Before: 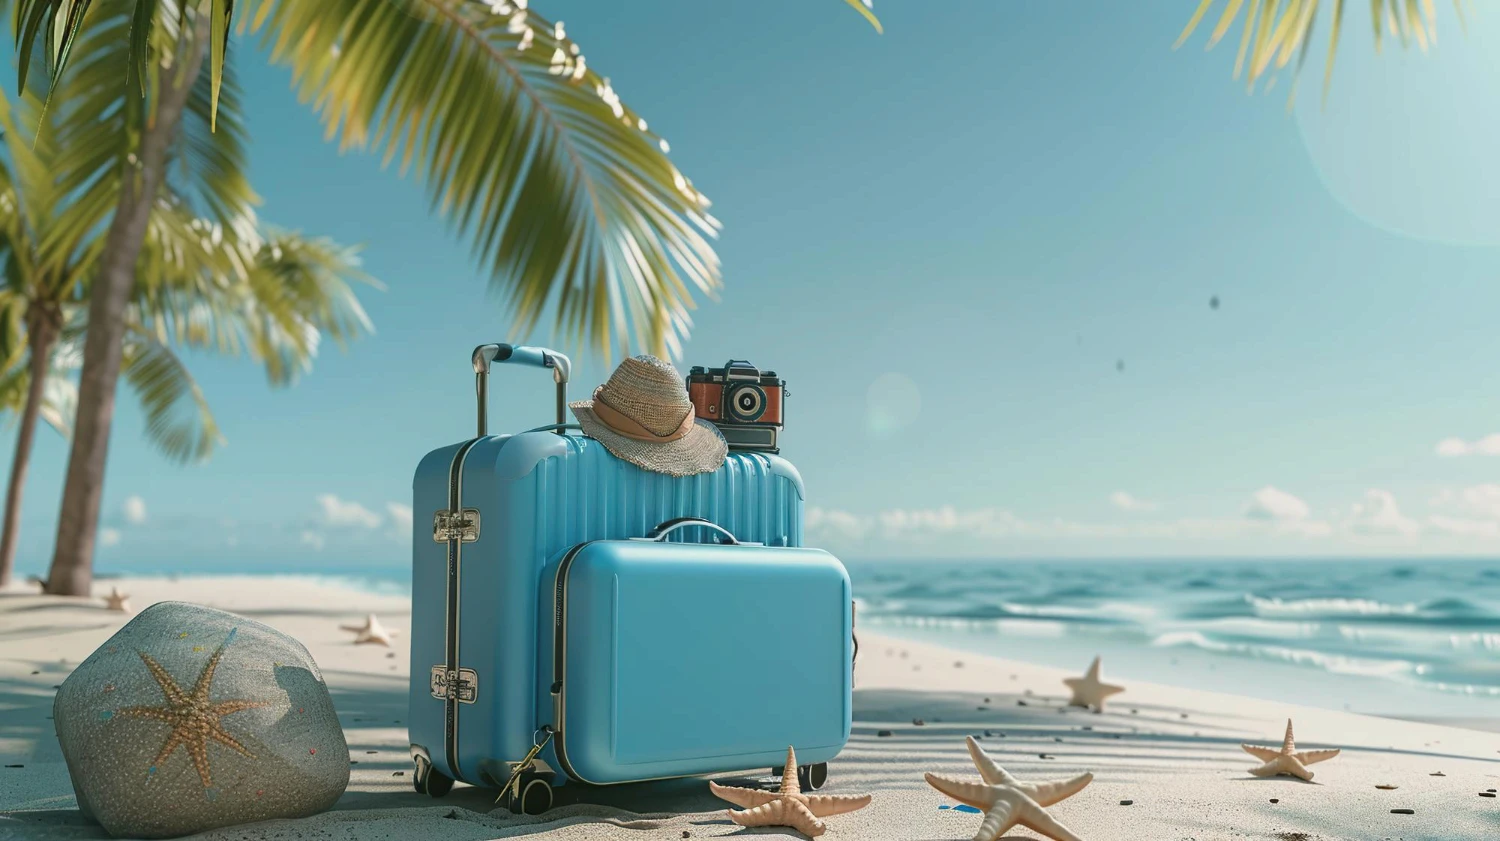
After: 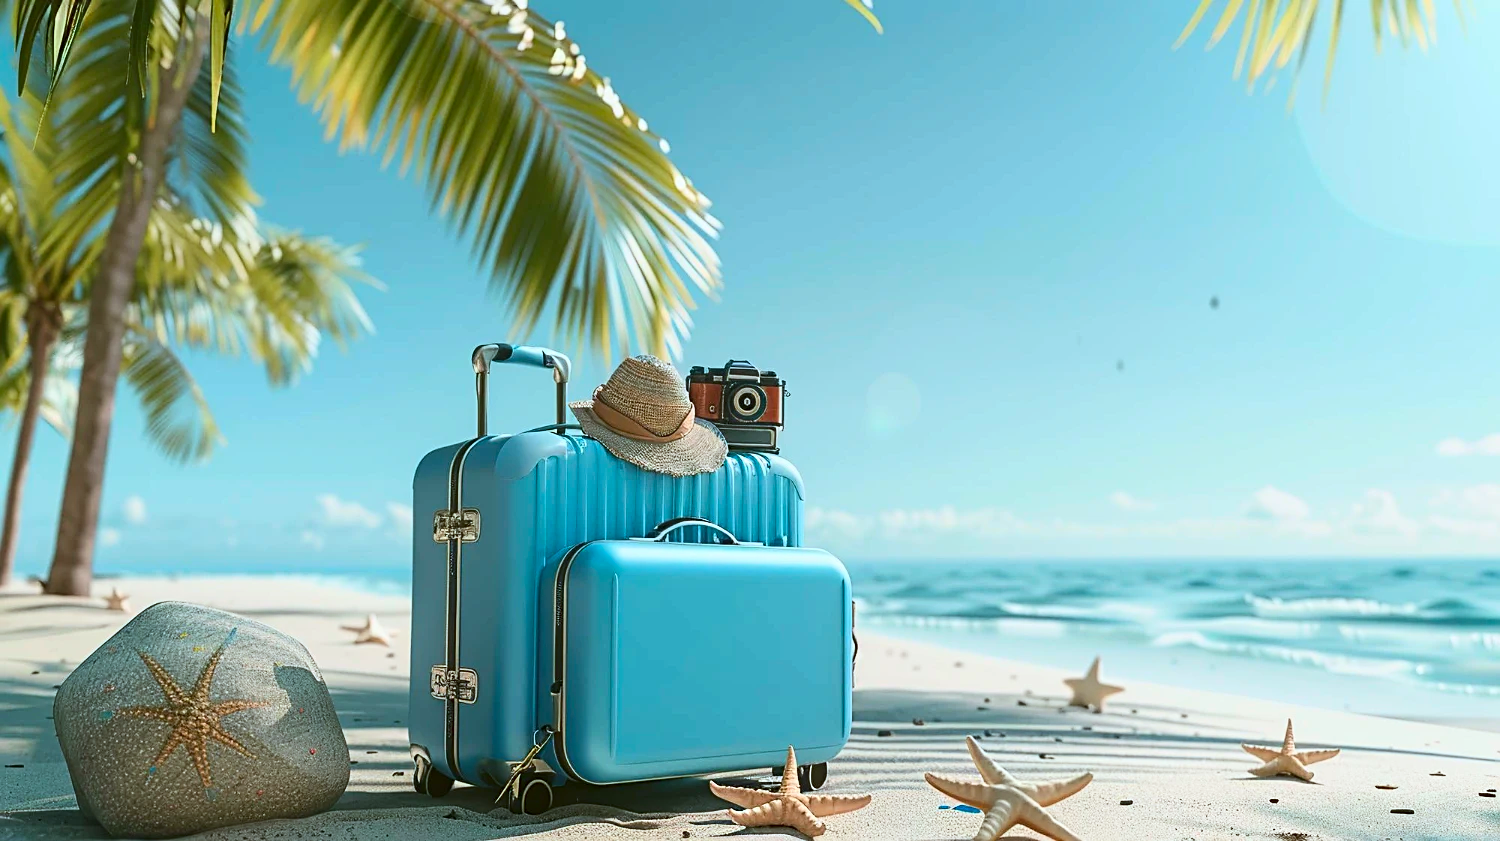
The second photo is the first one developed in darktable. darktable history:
contrast brightness saturation: contrast 0.23, brightness 0.1, saturation 0.29
sharpen: on, module defaults
color correction: highlights a* -3.28, highlights b* -6.24, shadows a* 3.1, shadows b* 5.19
